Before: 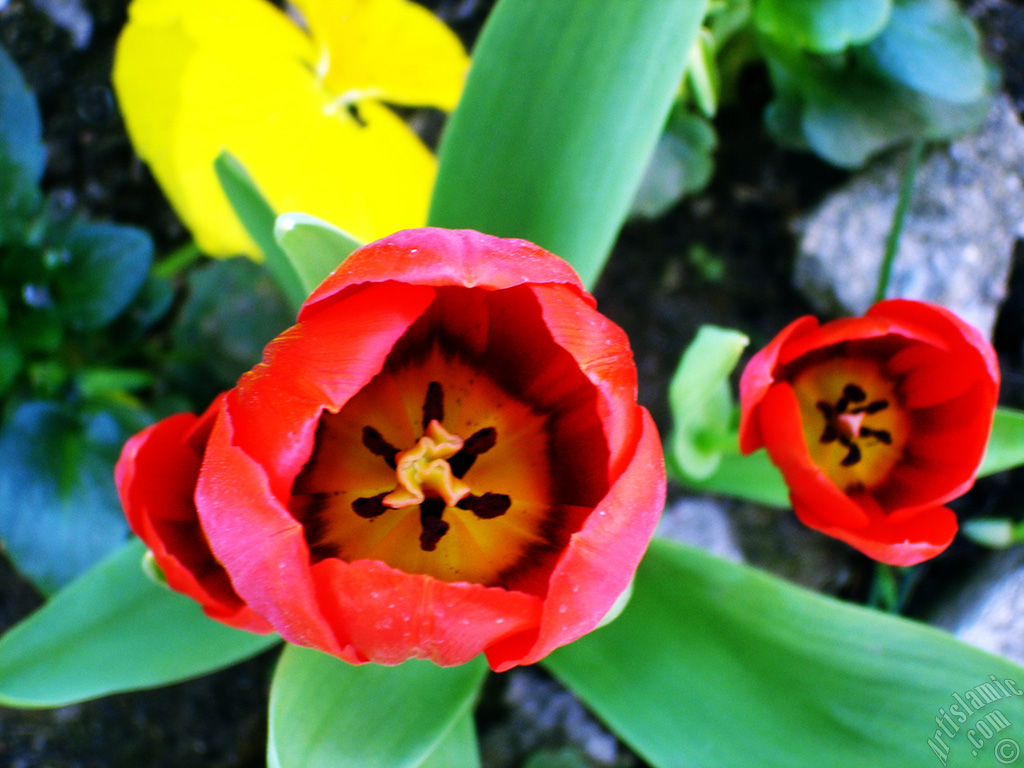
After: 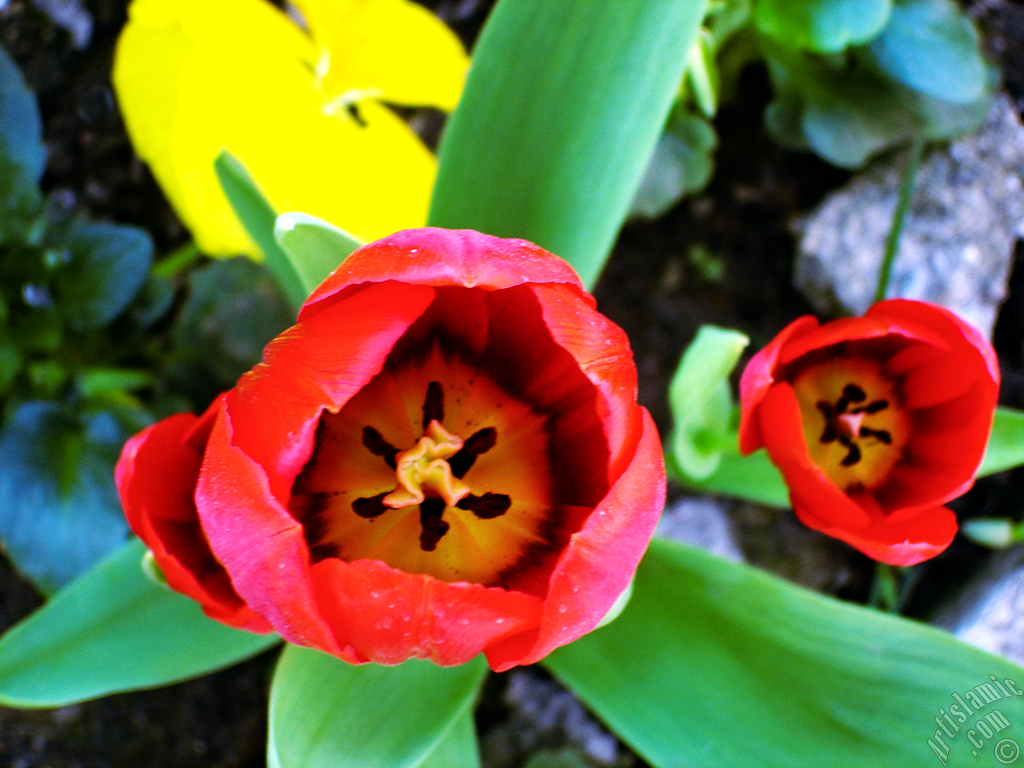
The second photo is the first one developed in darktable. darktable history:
haze removal: compatibility mode true
color balance rgb: shadows lift › chroma 9.873%, shadows lift › hue 47.48°, perceptual saturation grading › global saturation -0.043%, contrast 5.122%
